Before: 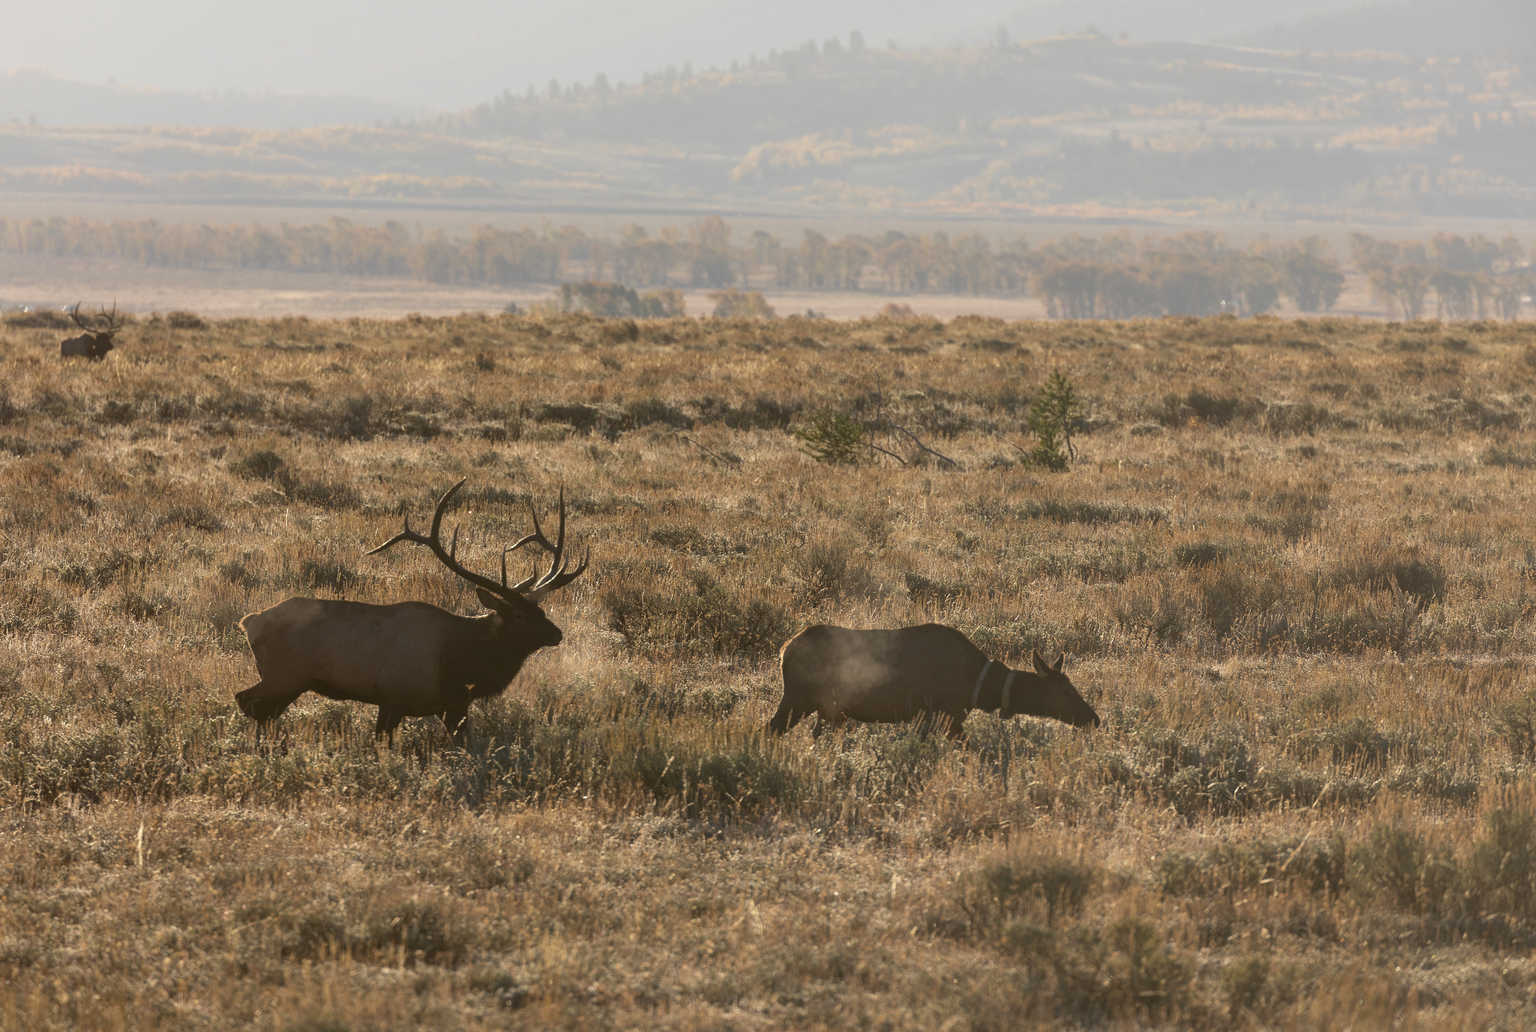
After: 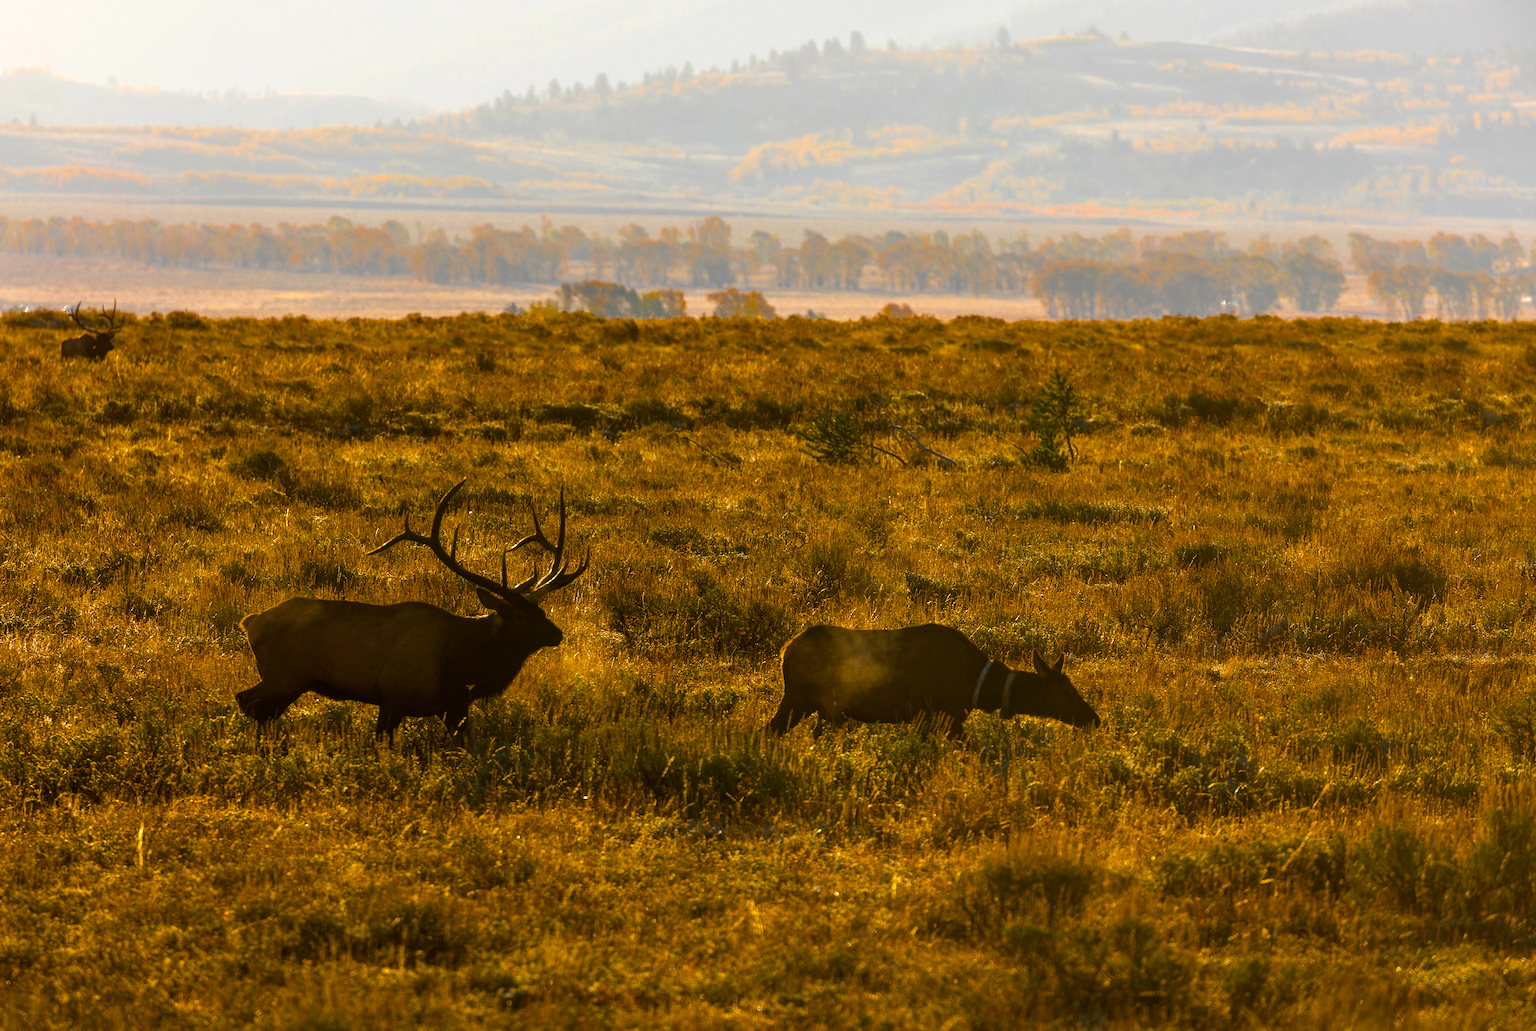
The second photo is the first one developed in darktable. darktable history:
local contrast: on, module defaults
color balance rgb: perceptual saturation grading › global saturation 65.9%, perceptual saturation grading › highlights 49.888%, perceptual saturation grading › shadows 29.527%, perceptual brilliance grading › global brilliance -17.002%, perceptual brilliance grading › highlights 28.918%, global vibrance 6.516%, contrast 13.217%, saturation formula JzAzBz (2021)
